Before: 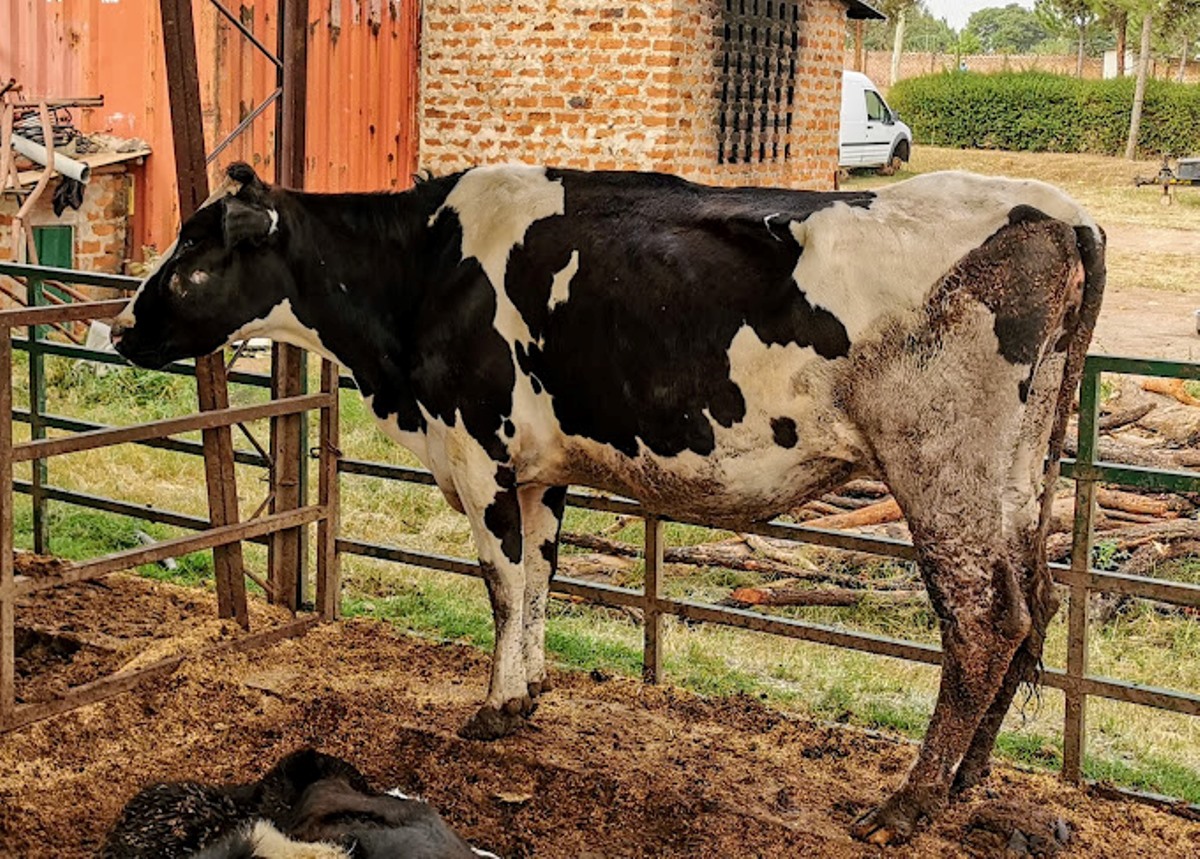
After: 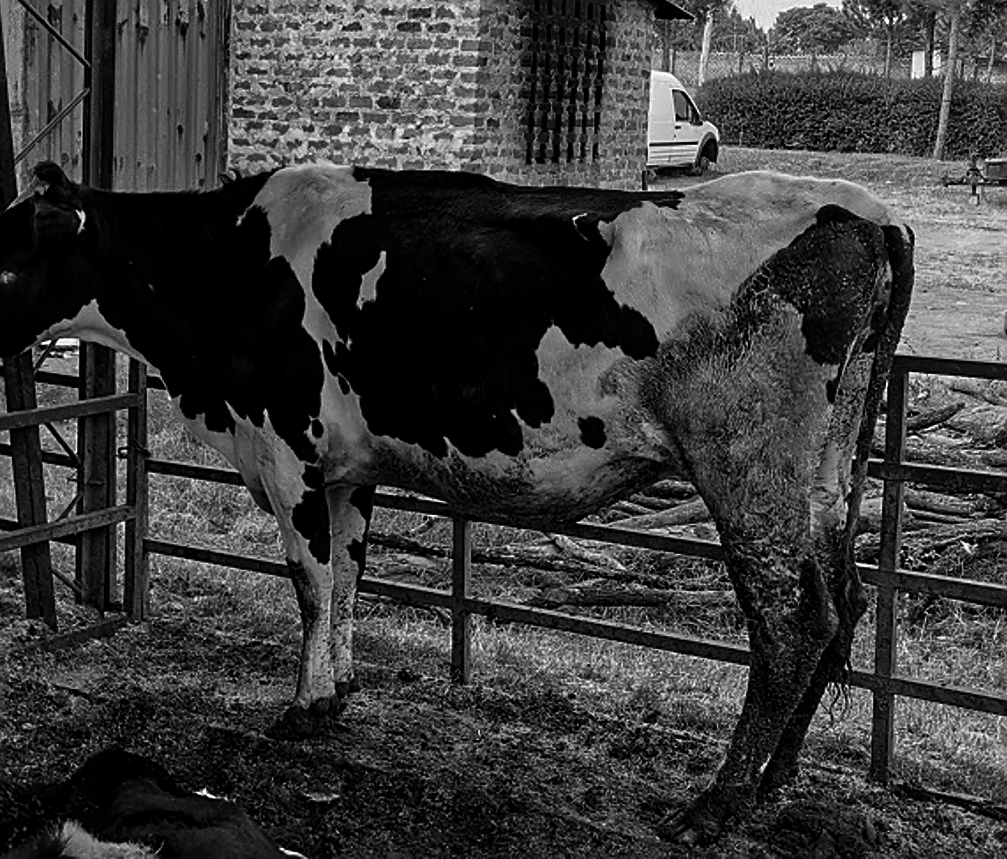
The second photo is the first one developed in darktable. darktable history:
crop: left 16.002%
sharpen: on, module defaults
contrast brightness saturation: contrast -0.038, brightness -0.596, saturation -0.985
